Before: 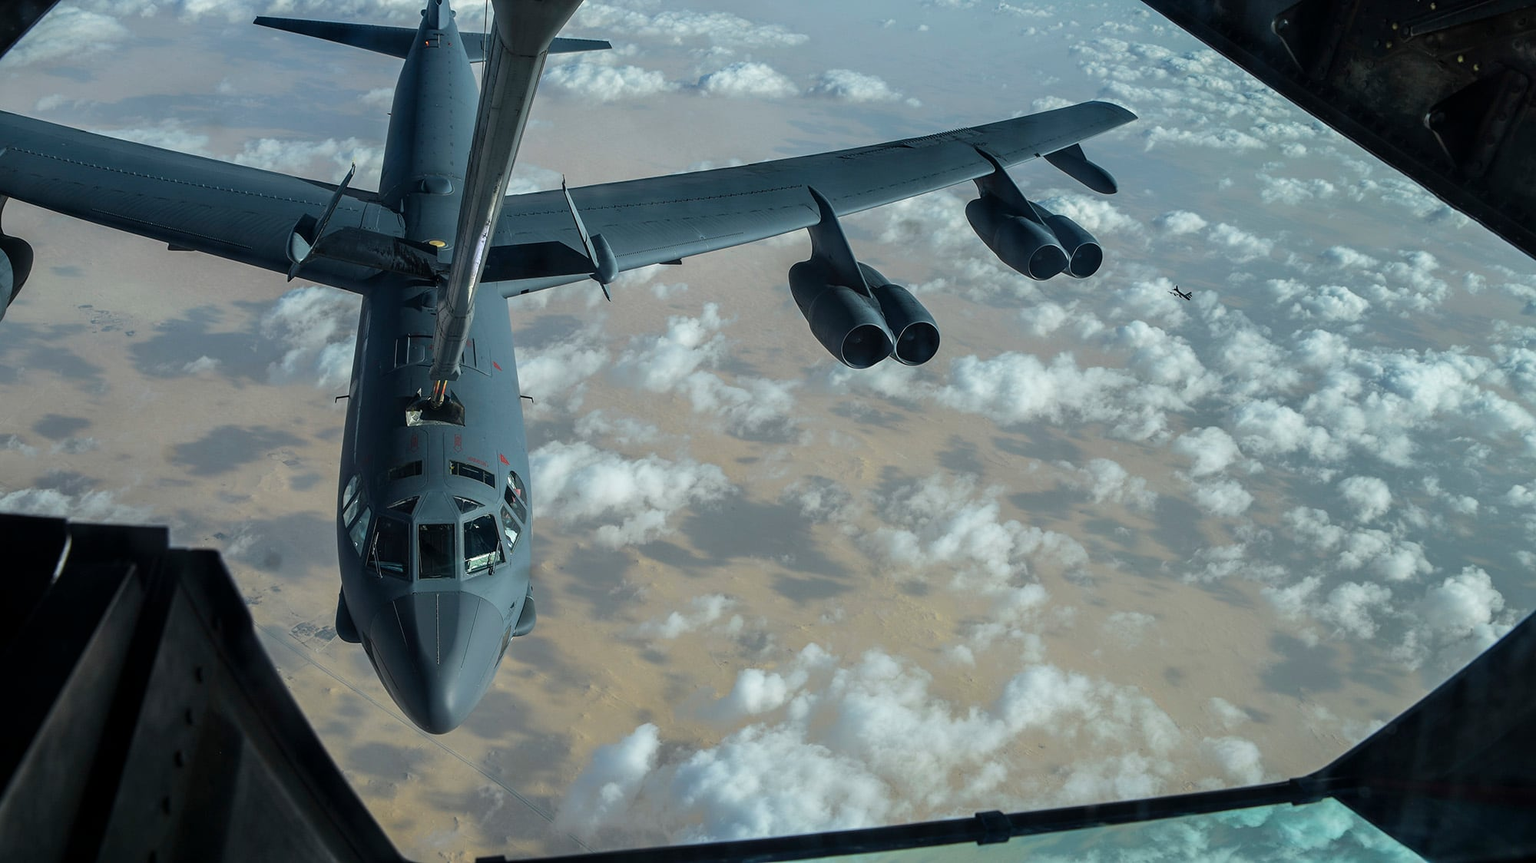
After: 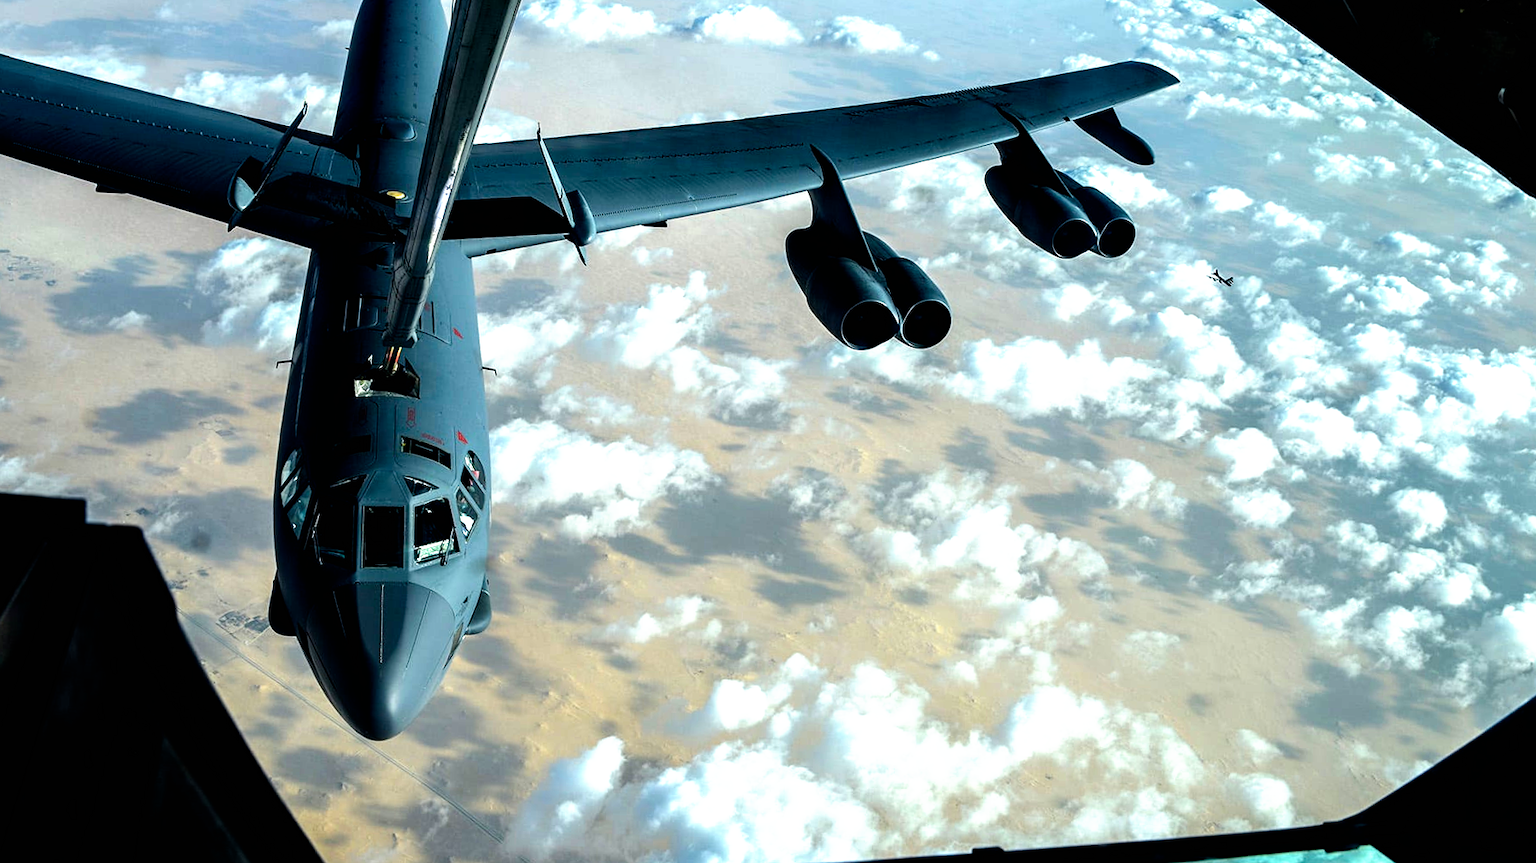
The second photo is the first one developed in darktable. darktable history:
crop and rotate: angle -1.96°, left 3.097%, top 4.154%, right 1.586%, bottom 0.529%
filmic rgb: black relative exposure -8.2 EV, white relative exposure 2.2 EV, threshold 3 EV, hardness 7.11, latitude 85.74%, contrast 1.696, highlights saturation mix -4%, shadows ↔ highlights balance -2.69%, preserve chrominance no, color science v5 (2021), contrast in shadows safe, contrast in highlights safe, enable highlight reconstruction true
exposure: black level correction 0.005, exposure 0.417 EV, compensate highlight preservation false
